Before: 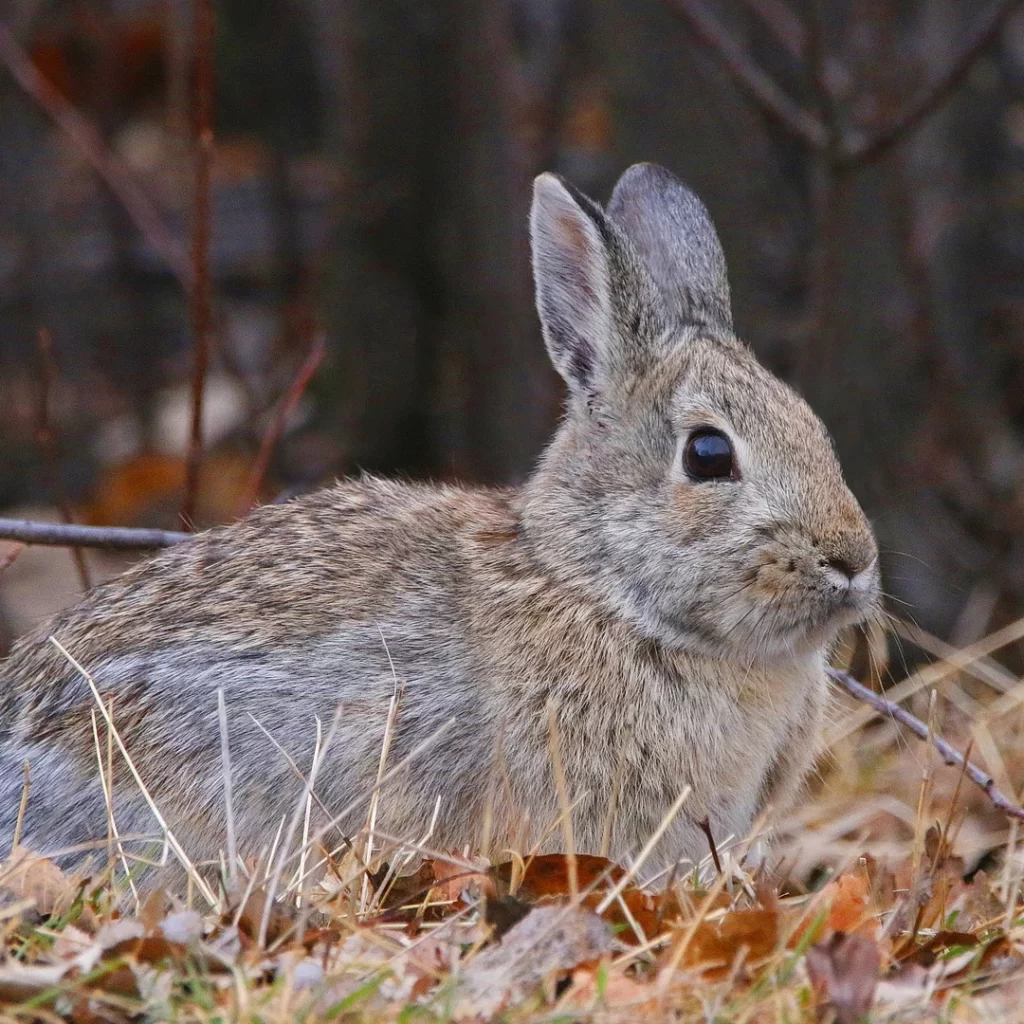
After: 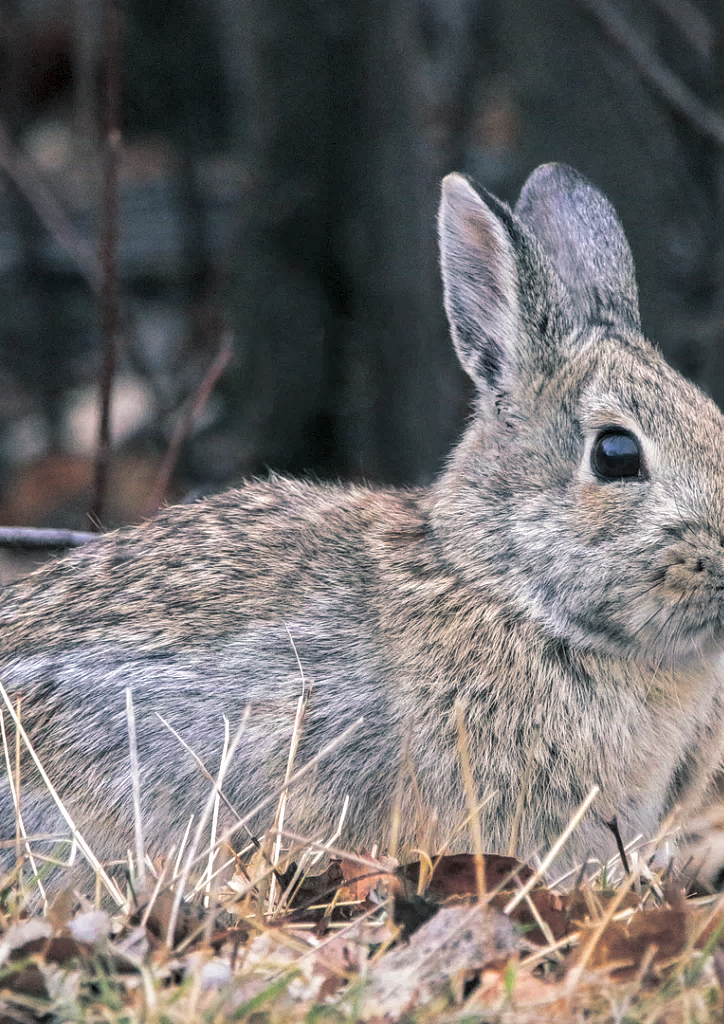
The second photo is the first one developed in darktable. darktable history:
vignetting: fall-off start 85%, fall-off radius 80%, brightness -0.182, saturation -0.3, width/height ratio 1.219, dithering 8-bit output, unbound false
local contrast: on, module defaults
crop and rotate: left 9.061%, right 20.142%
exposure: black level correction 0.003, exposure 0.383 EV, compensate highlight preservation false
split-toning: shadows › hue 205.2°, shadows › saturation 0.29, highlights › hue 50.4°, highlights › saturation 0.38, balance -49.9
